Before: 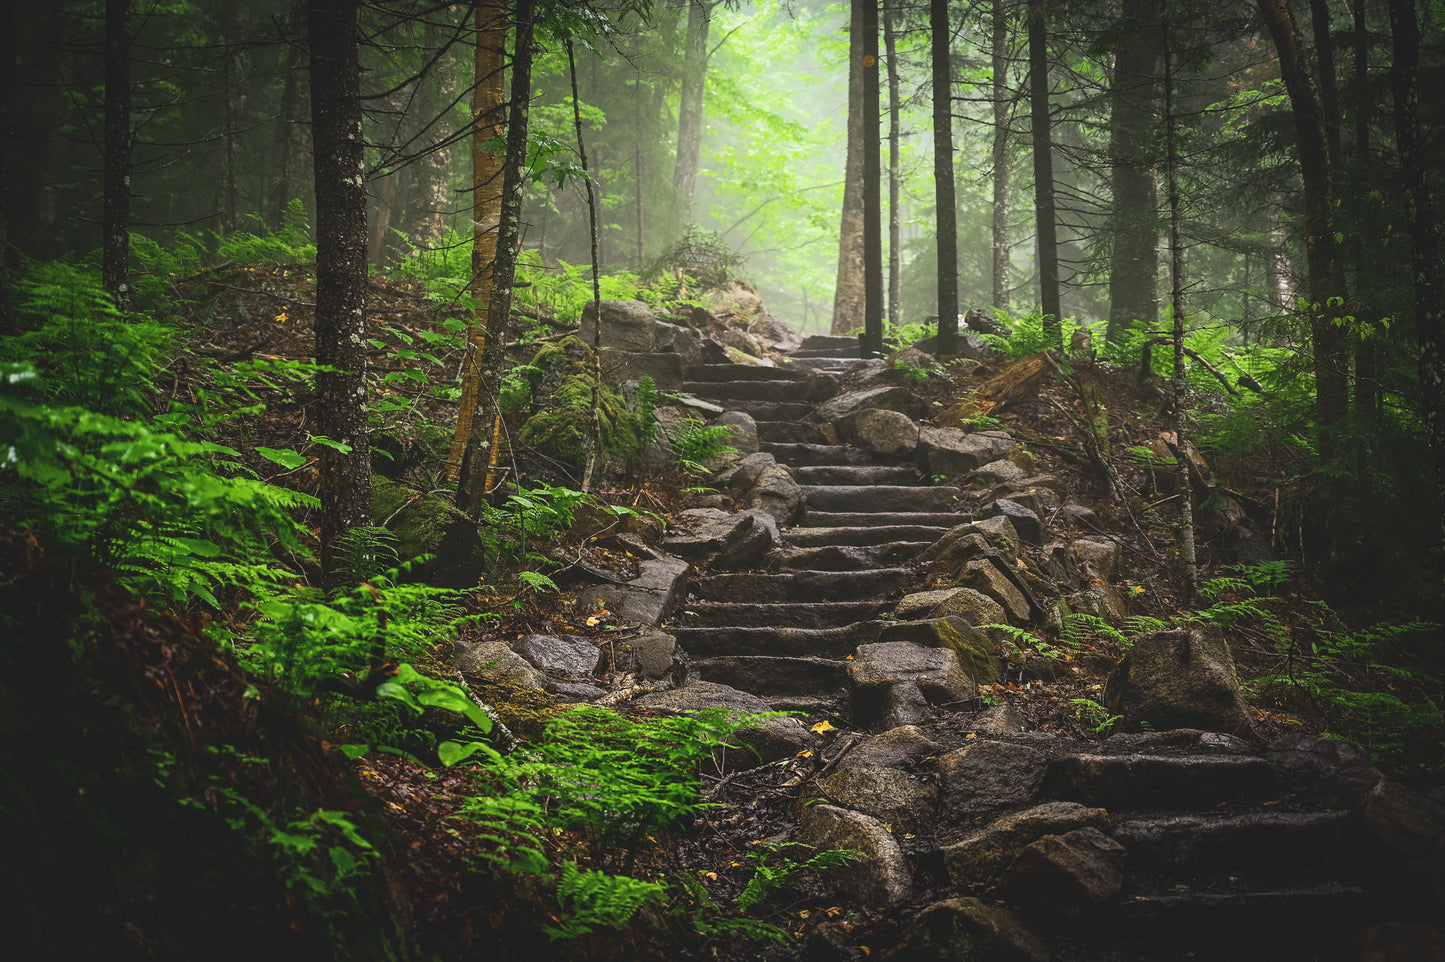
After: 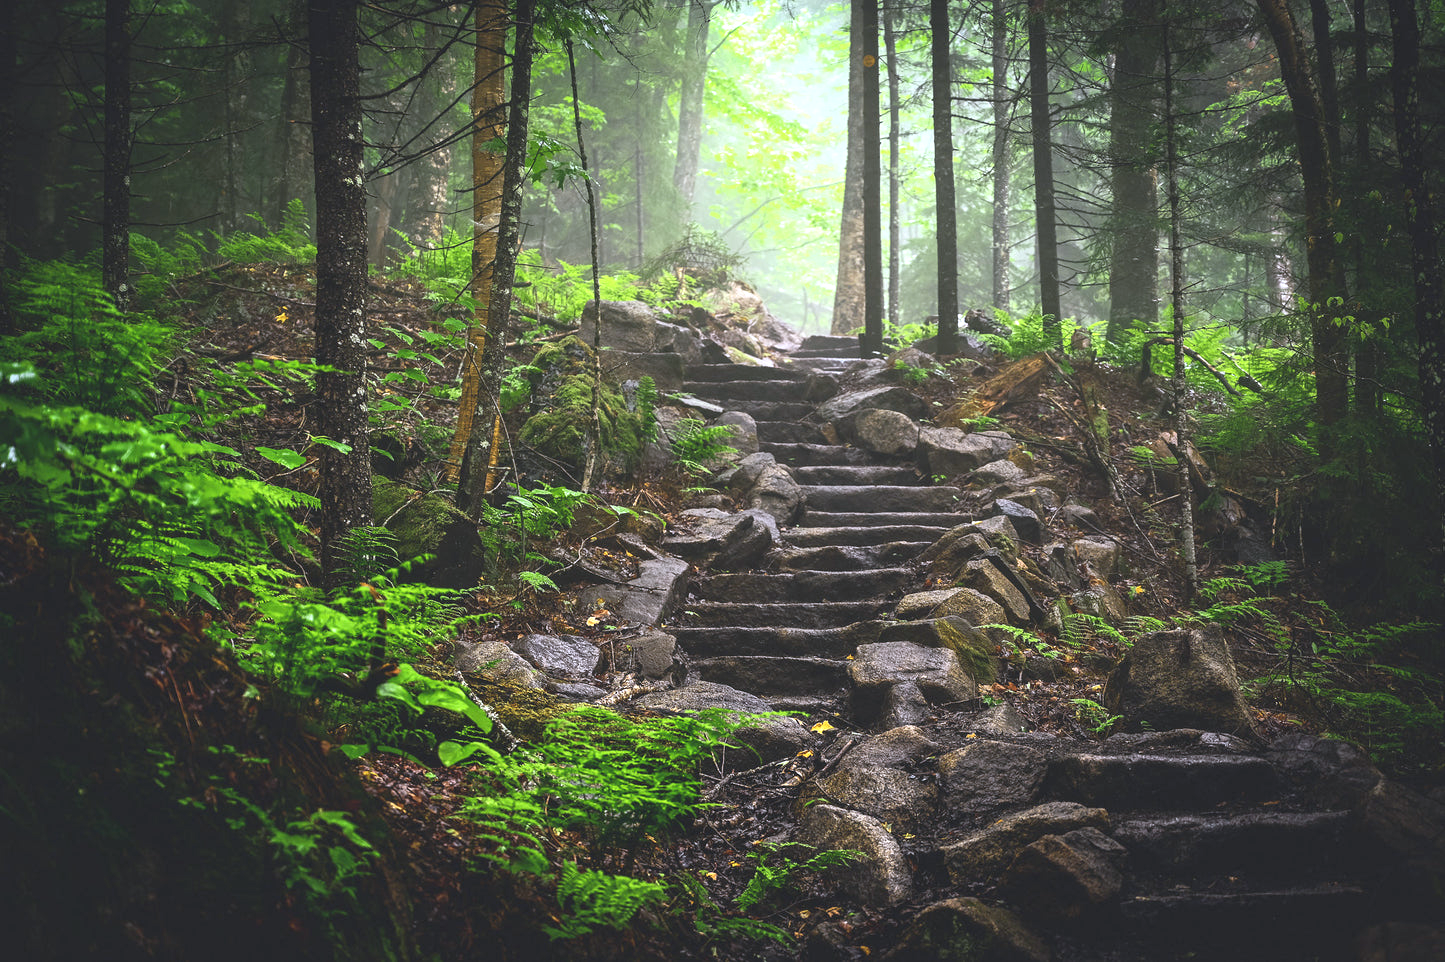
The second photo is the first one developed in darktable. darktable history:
white balance: red 0.967, blue 1.119, emerald 0.756
exposure: black level correction 0, exposure 0.6 EV, compensate exposure bias true, compensate highlight preservation false
